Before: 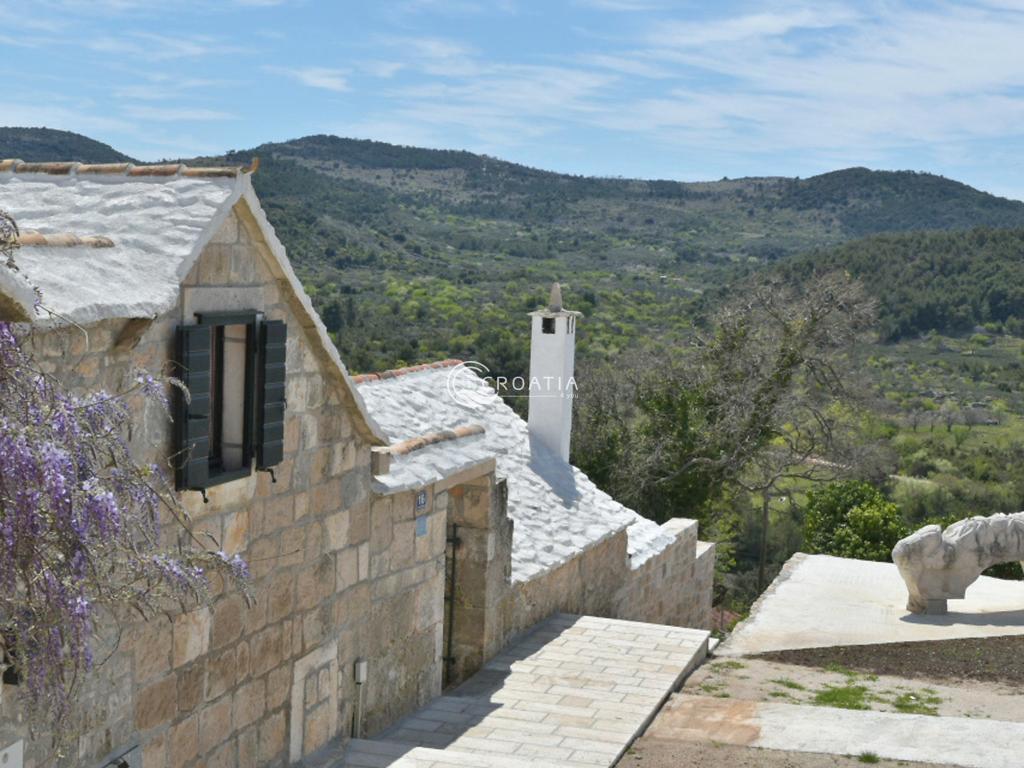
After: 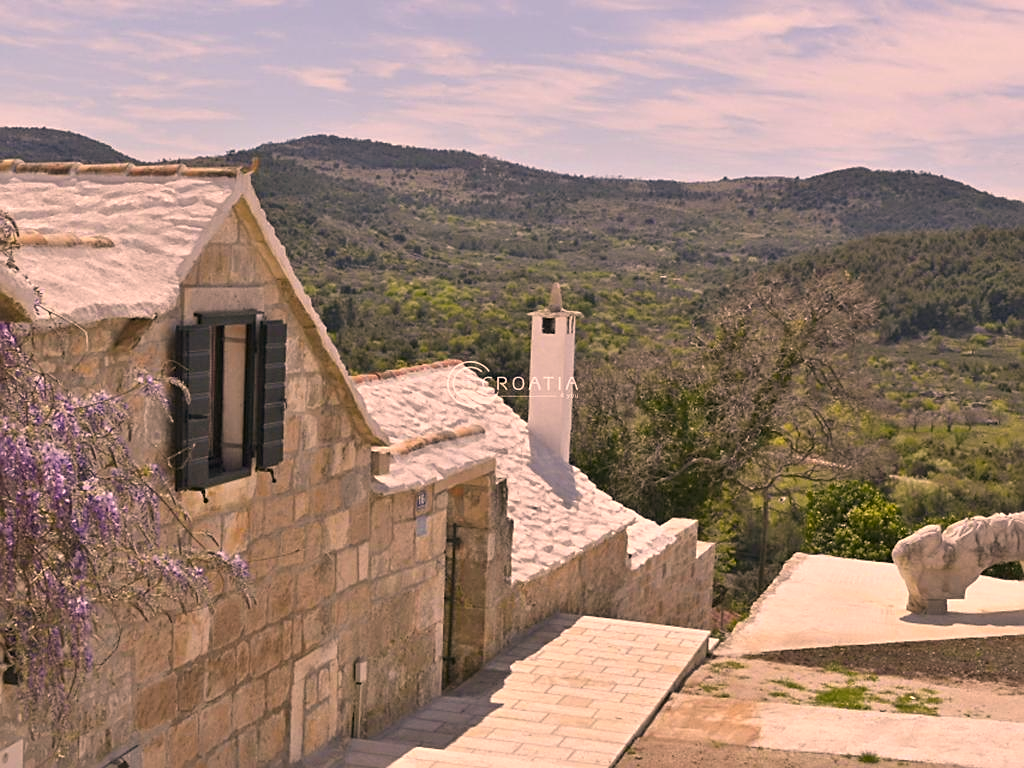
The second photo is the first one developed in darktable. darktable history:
color correction: highlights a* 21.92, highlights b* 22.03
exposure: compensate highlight preservation false
sharpen: on, module defaults
